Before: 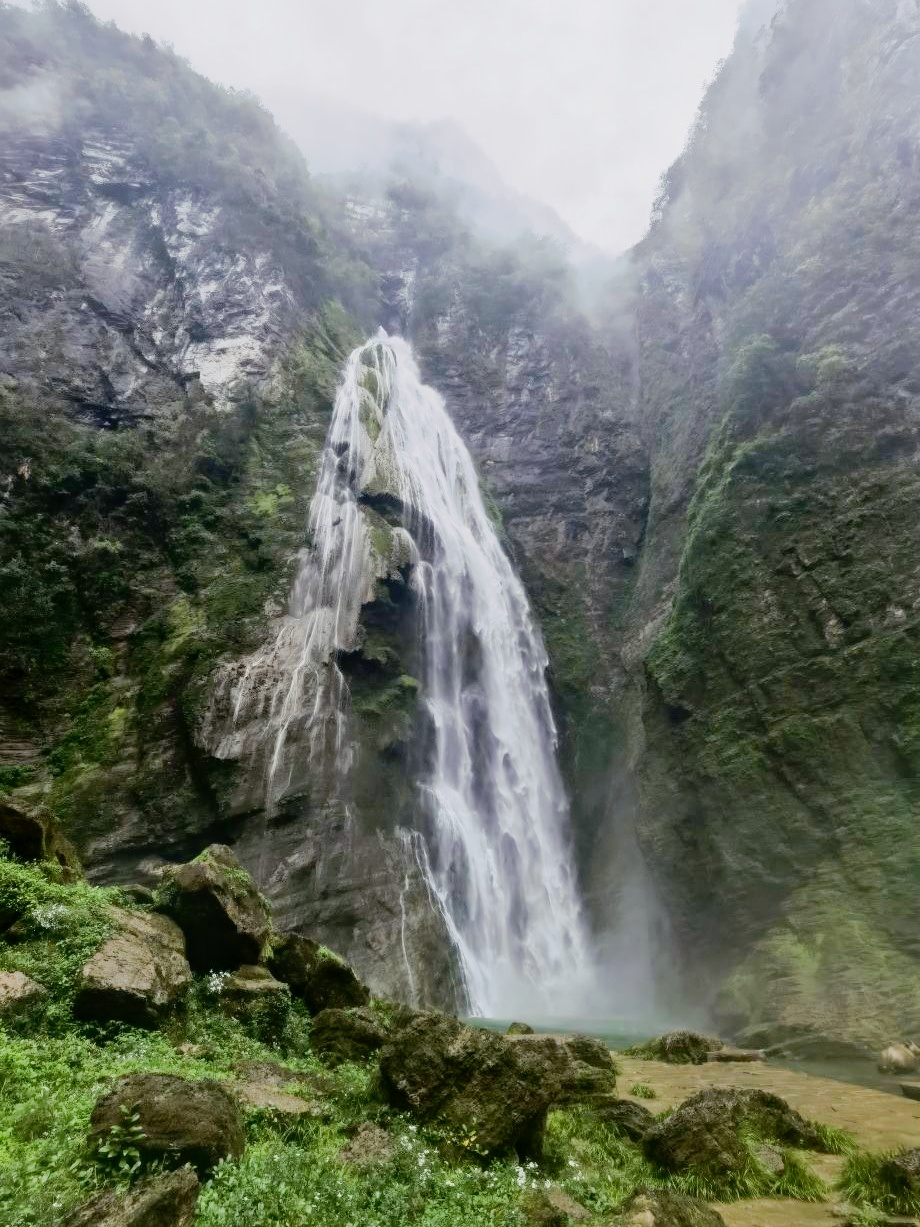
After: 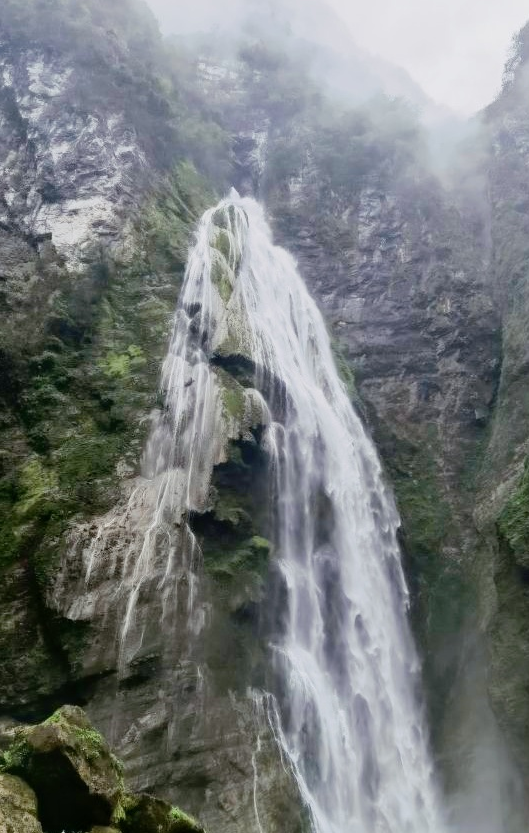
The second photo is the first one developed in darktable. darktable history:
crop: left 16.192%, top 11.388%, right 26.265%, bottom 20.65%
